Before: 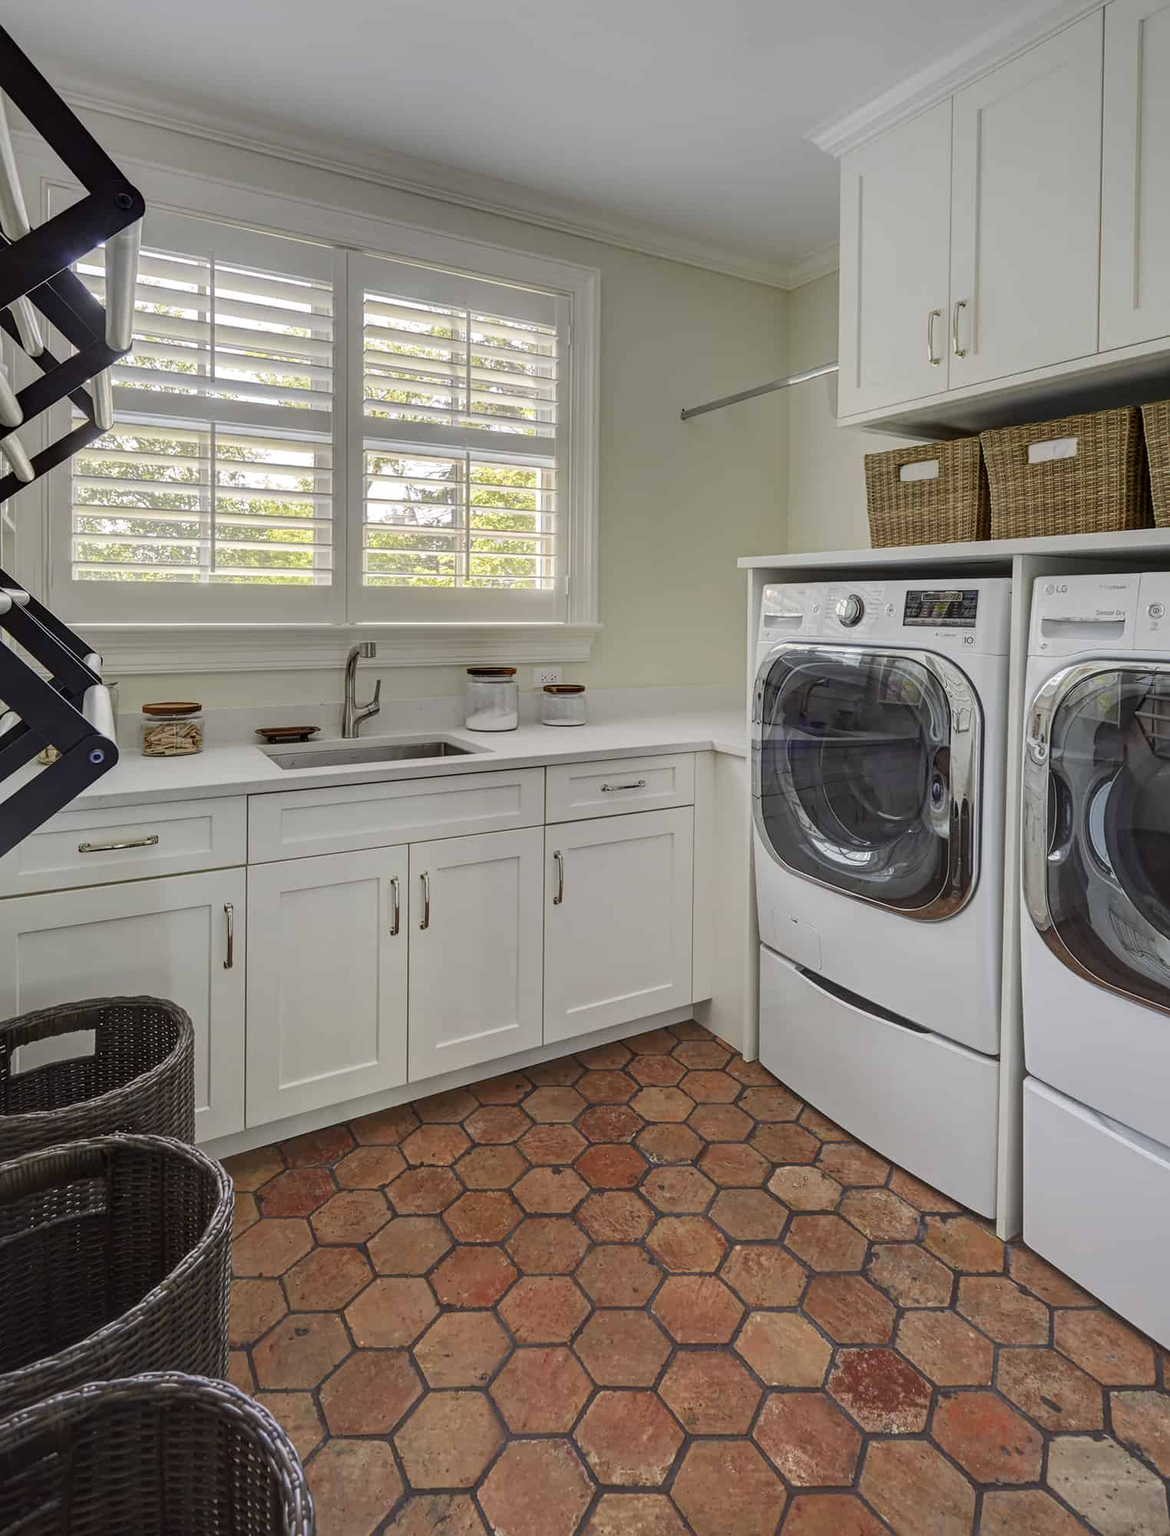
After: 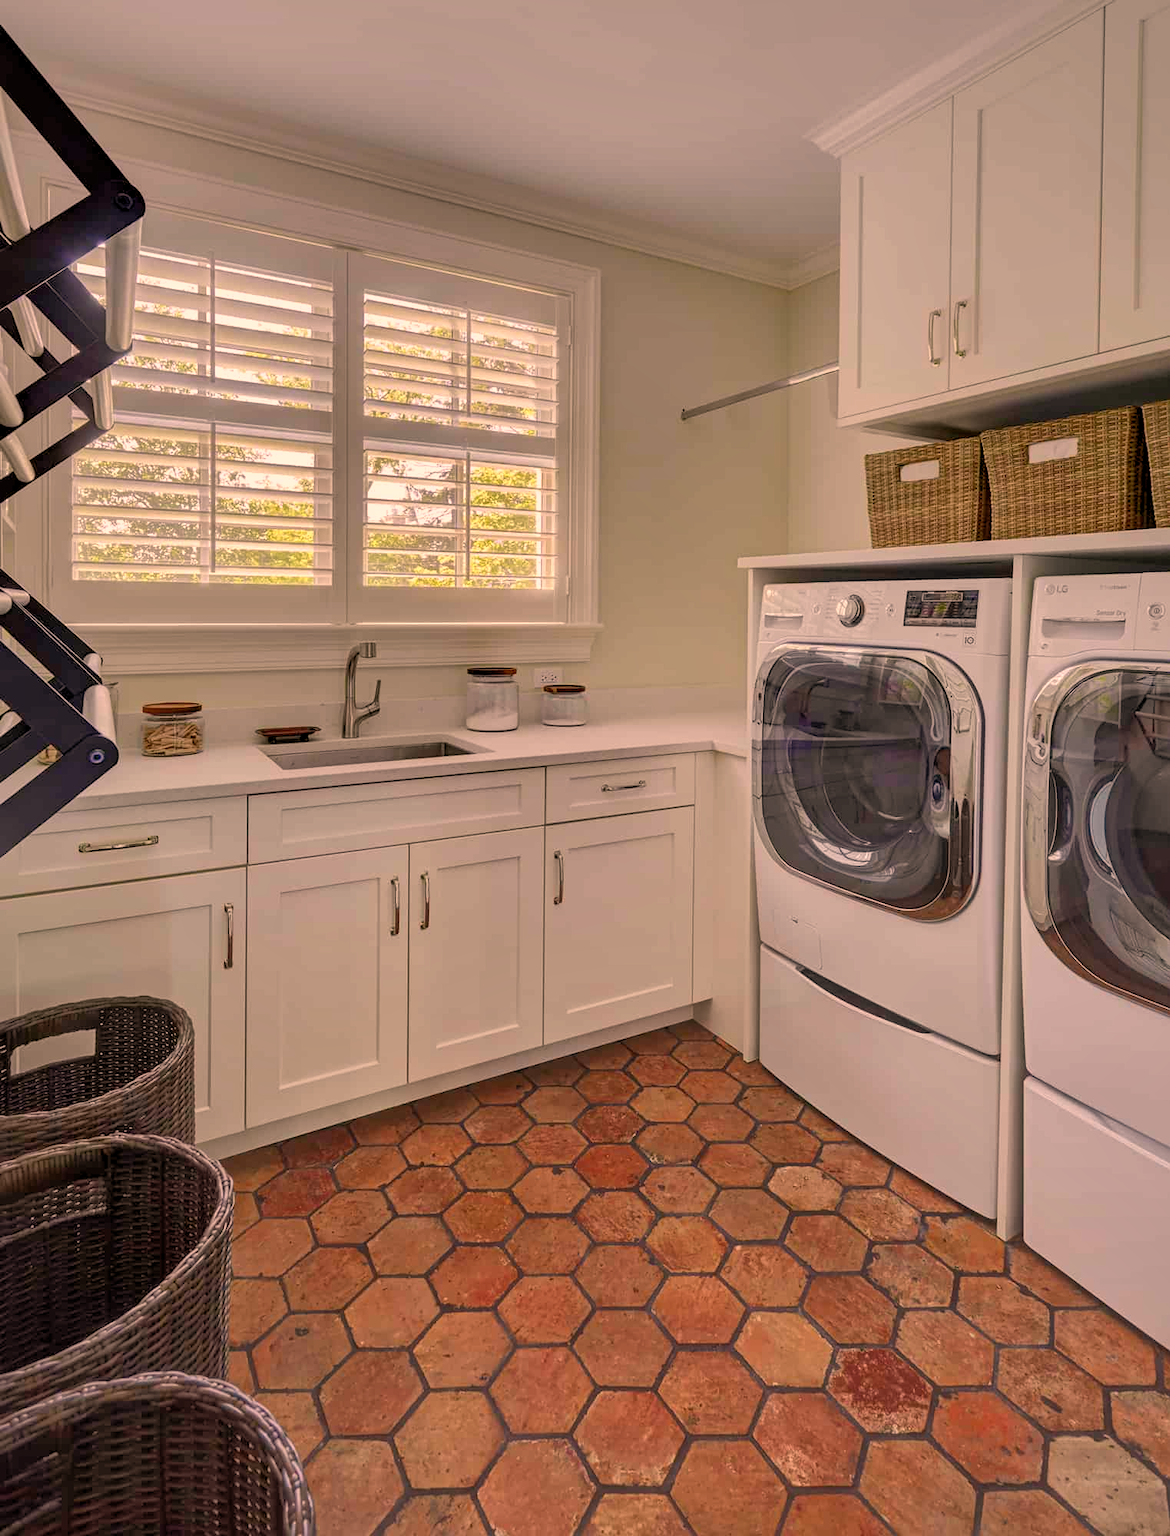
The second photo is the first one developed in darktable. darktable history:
color correction: highlights a* 17.88, highlights b* 18.79
levels: levels [0.016, 0.5, 0.996]
shadows and highlights: on, module defaults
